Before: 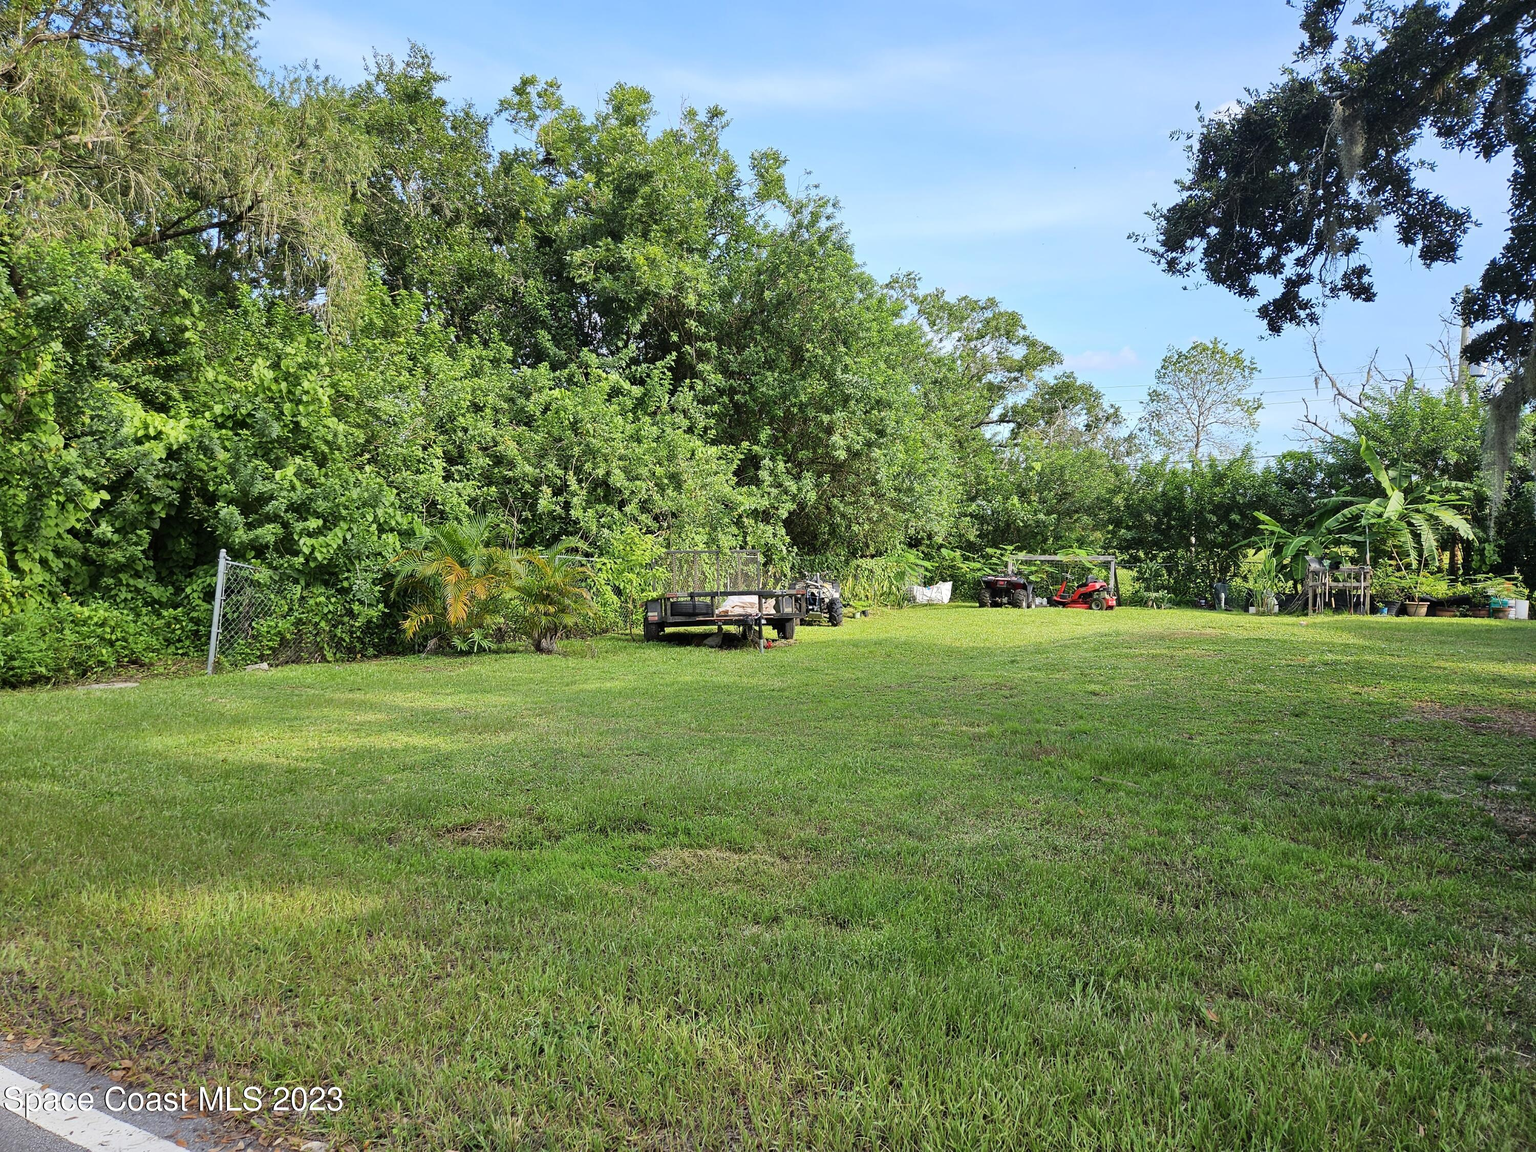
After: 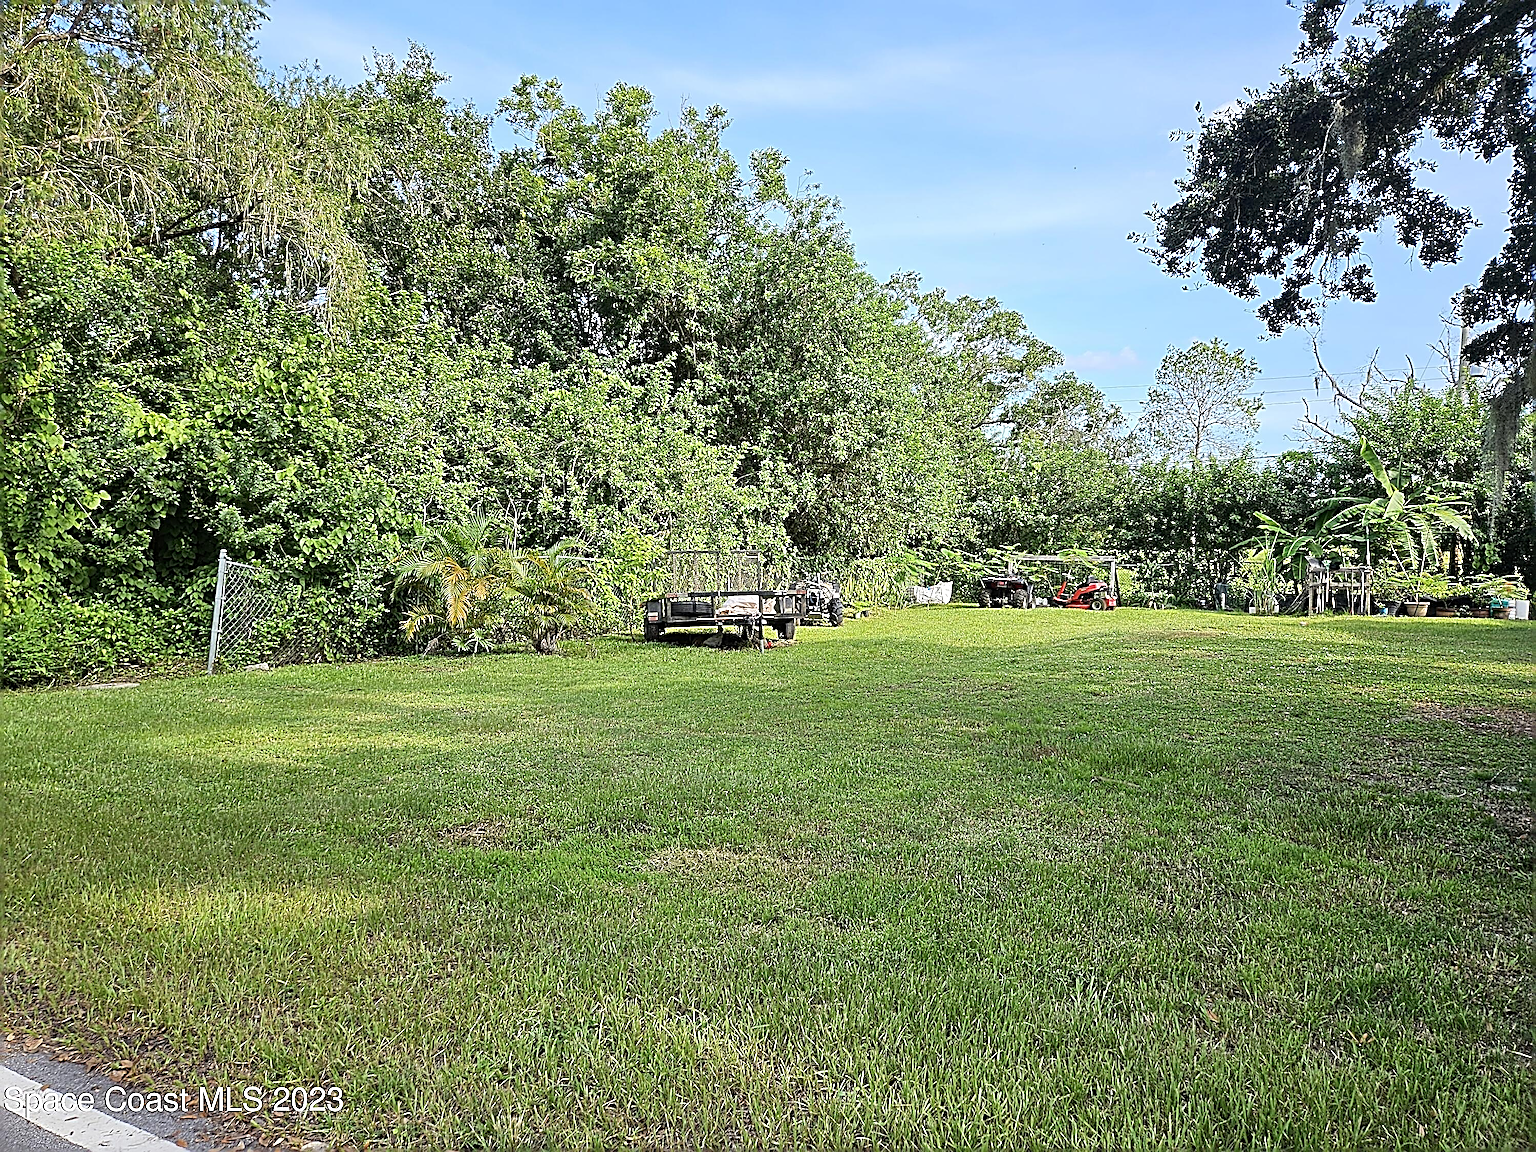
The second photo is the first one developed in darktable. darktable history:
sharpen: radius 3.172, amount 1.732
